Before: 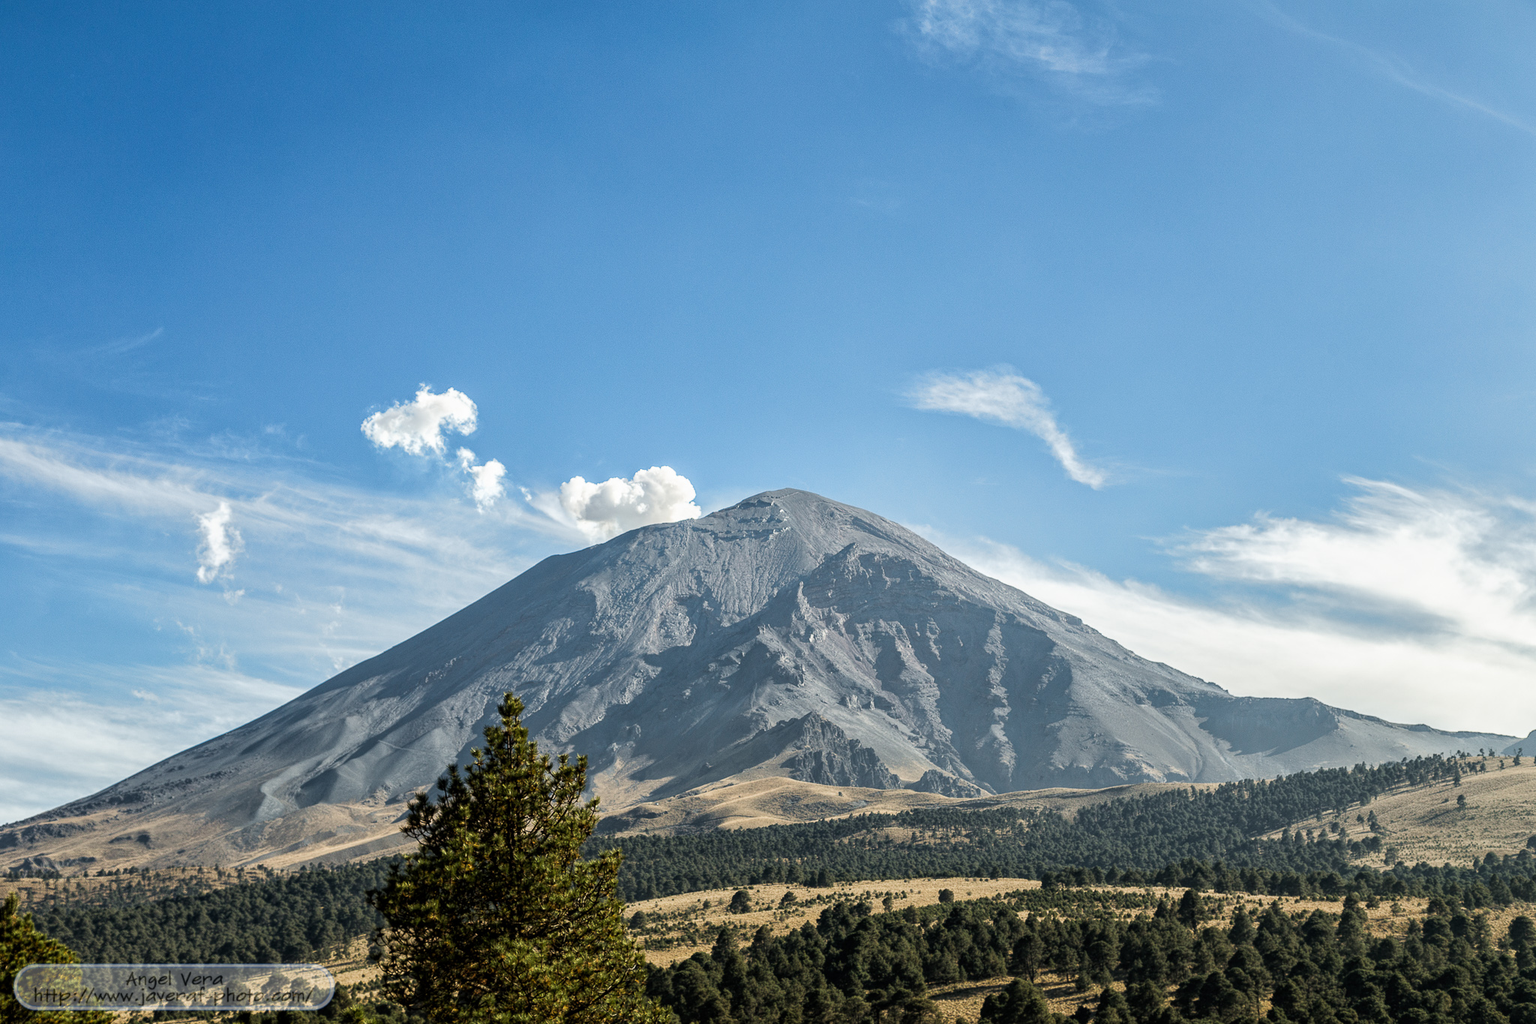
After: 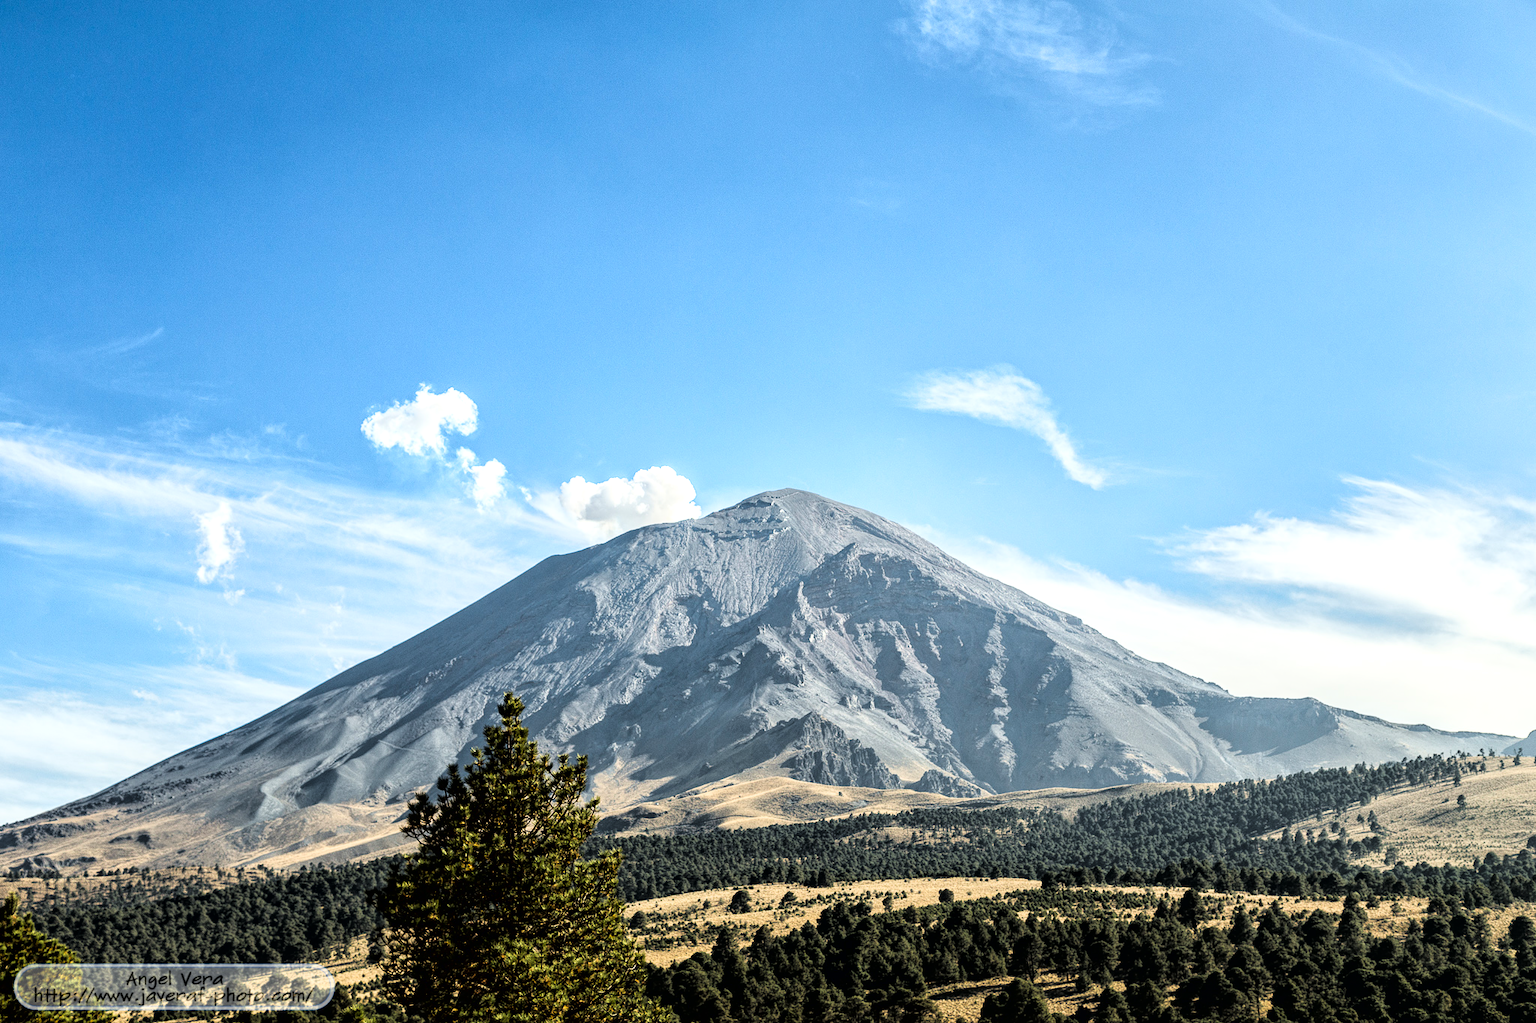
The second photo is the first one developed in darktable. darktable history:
tone curve: curves: ch0 [(0, 0.016) (0.11, 0.039) (0.259, 0.235) (0.383, 0.437) (0.499, 0.597) (0.733, 0.867) (0.843, 0.948) (1, 1)], color space Lab, linked channels, preserve colors none
local contrast: highlights 100%, shadows 100%, detail 120%, midtone range 0.2
